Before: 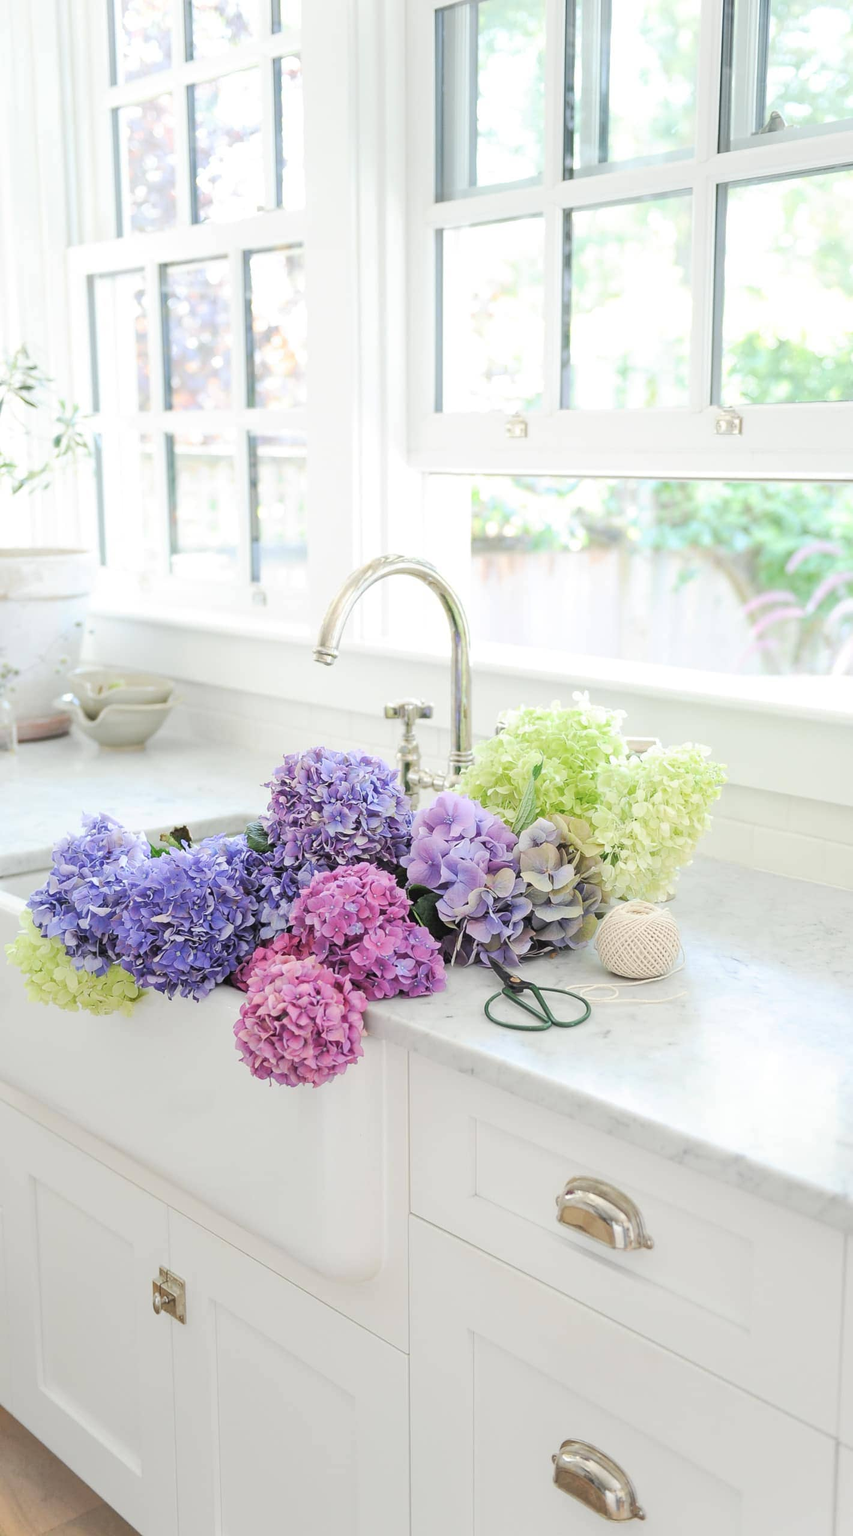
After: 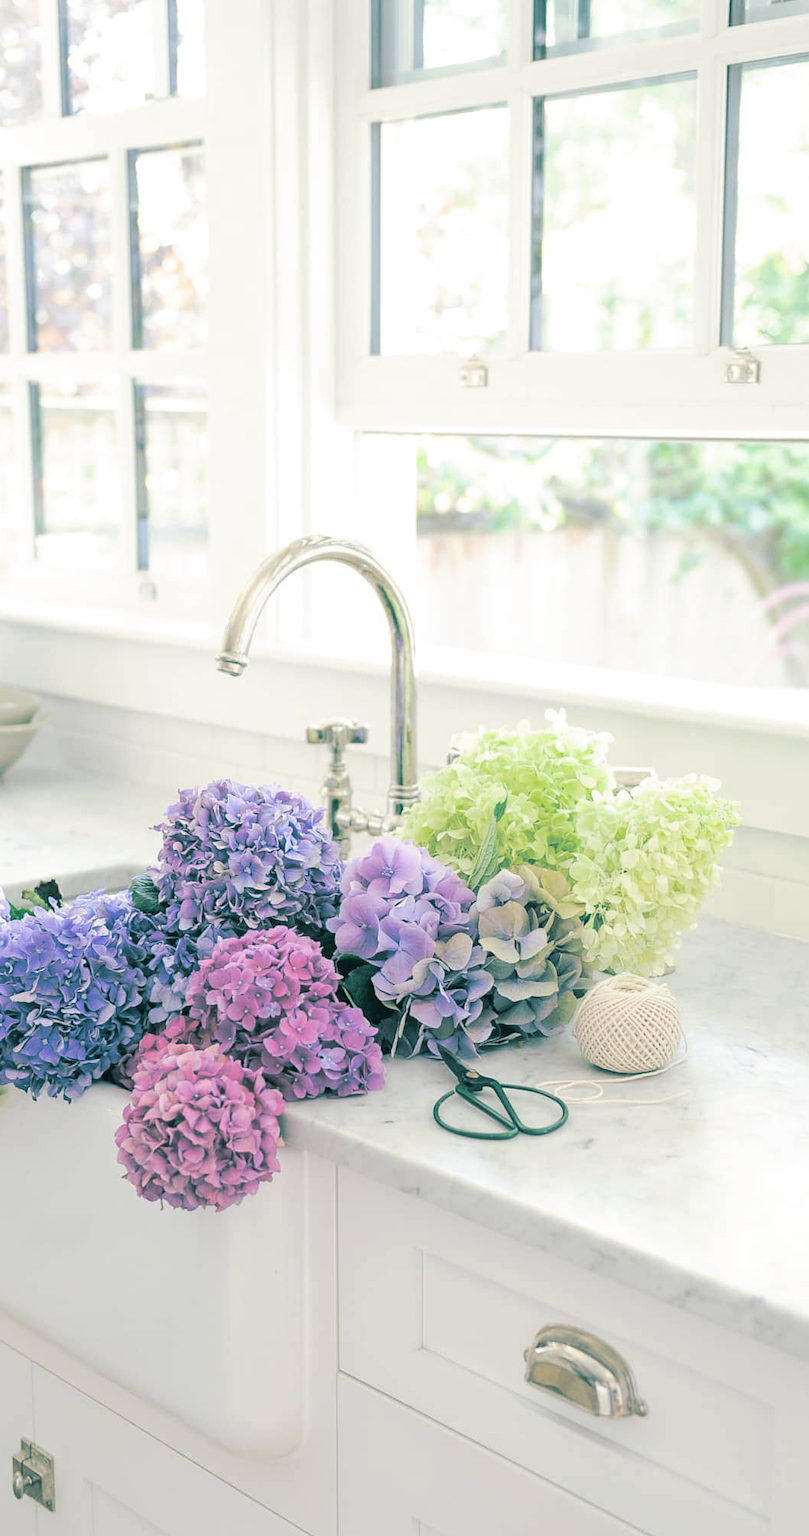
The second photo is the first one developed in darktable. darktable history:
crop: left 16.768%, top 8.653%, right 8.362%, bottom 12.485%
split-toning: shadows › hue 186.43°, highlights › hue 49.29°, compress 30.29%
